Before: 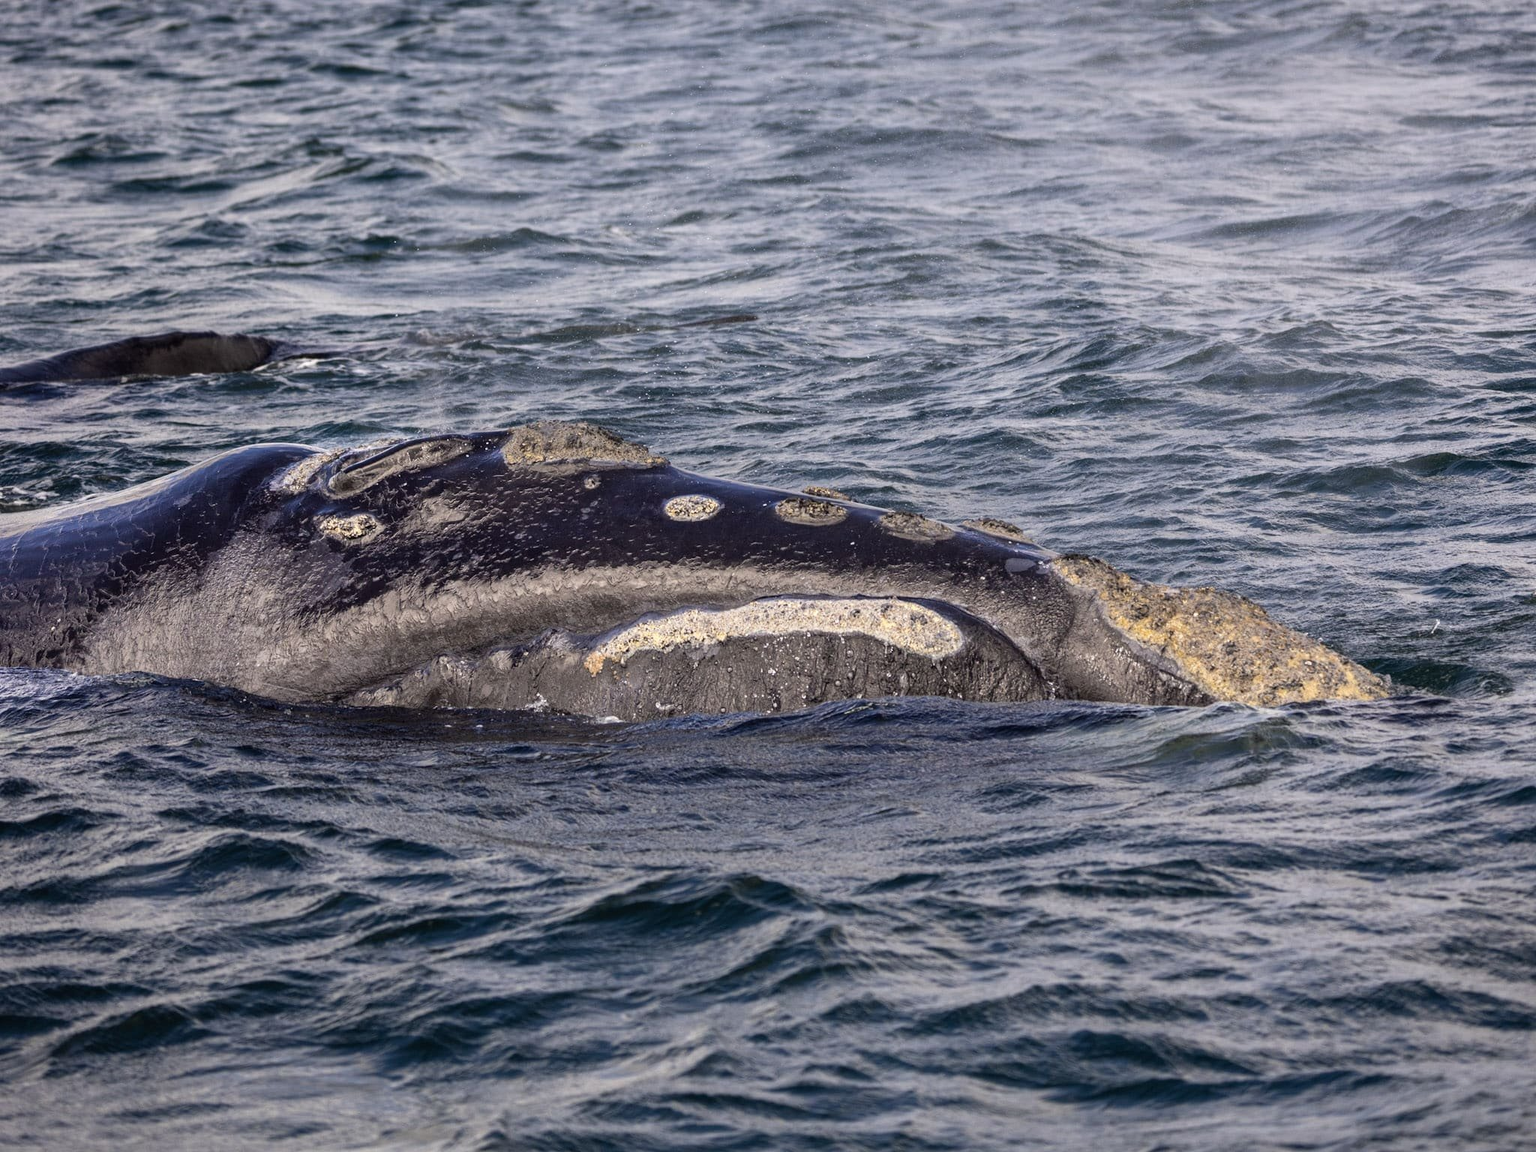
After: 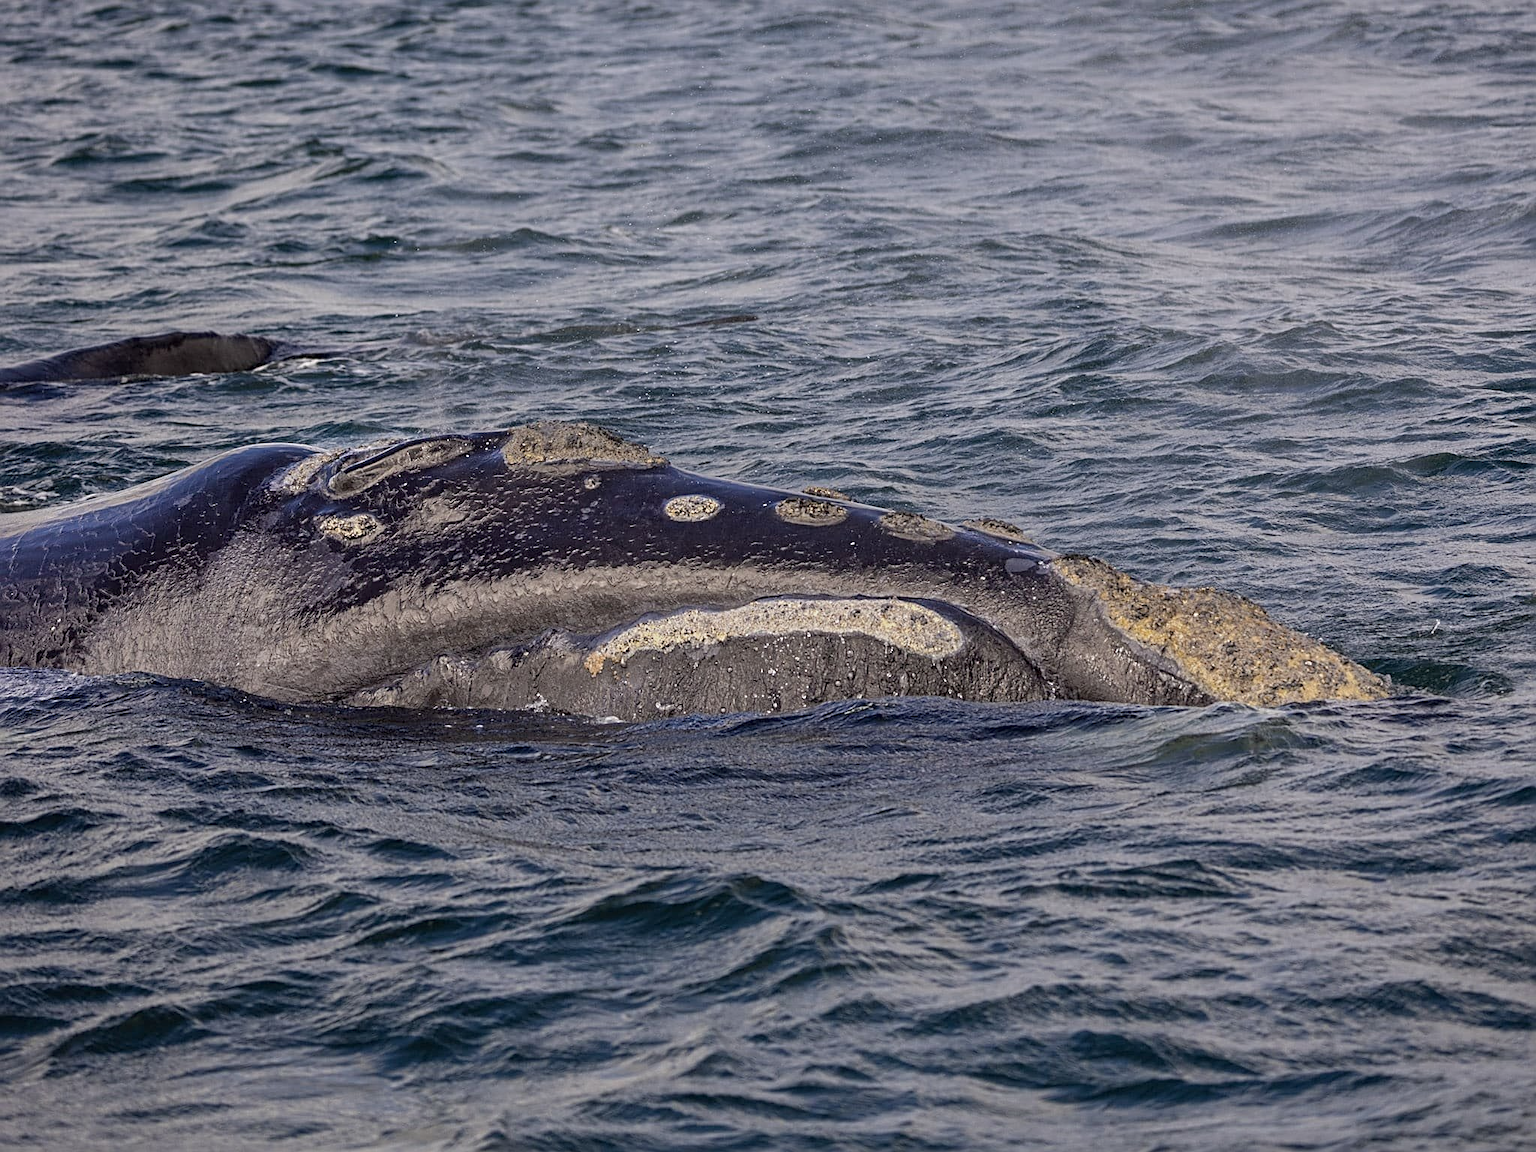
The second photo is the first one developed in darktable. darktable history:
sharpen: radius 2.543, amount 0.636
tone equalizer: -8 EV 0.25 EV, -7 EV 0.417 EV, -6 EV 0.417 EV, -5 EV 0.25 EV, -3 EV -0.25 EV, -2 EV -0.417 EV, -1 EV -0.417 EV, +0 EV -0.25 EV, edges refinement/feathering 500, mask exposure compensation -1.57 EV, preserve details guided filter
